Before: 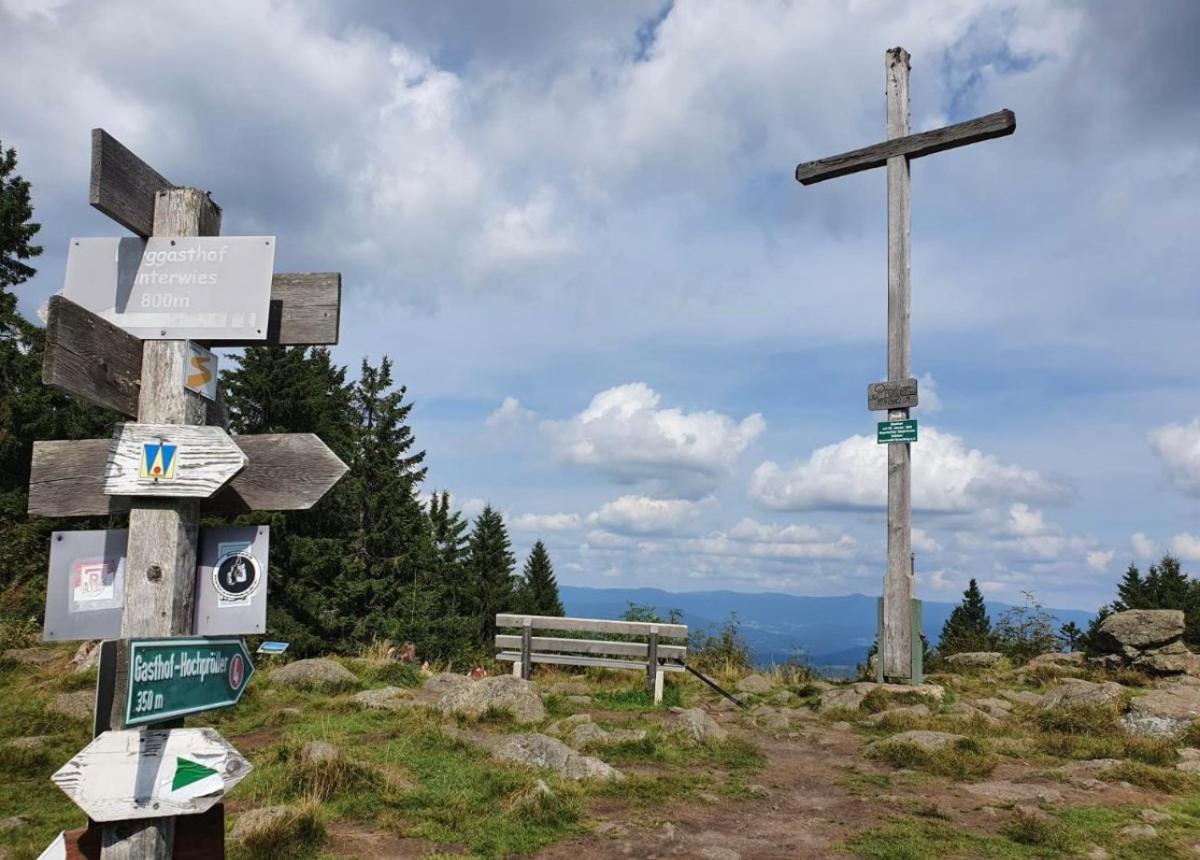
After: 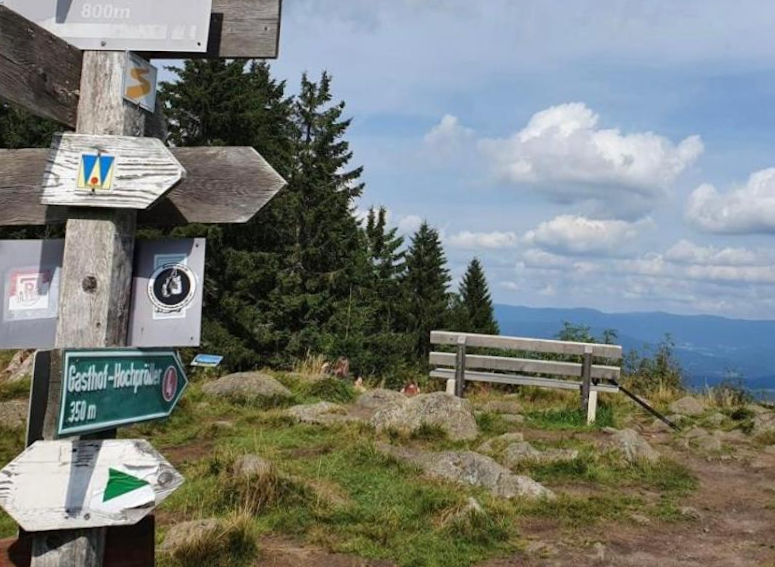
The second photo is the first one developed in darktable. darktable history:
crop and rotate: angle -1.09°, left 4.043%, top 32.271%, right 29.64%
